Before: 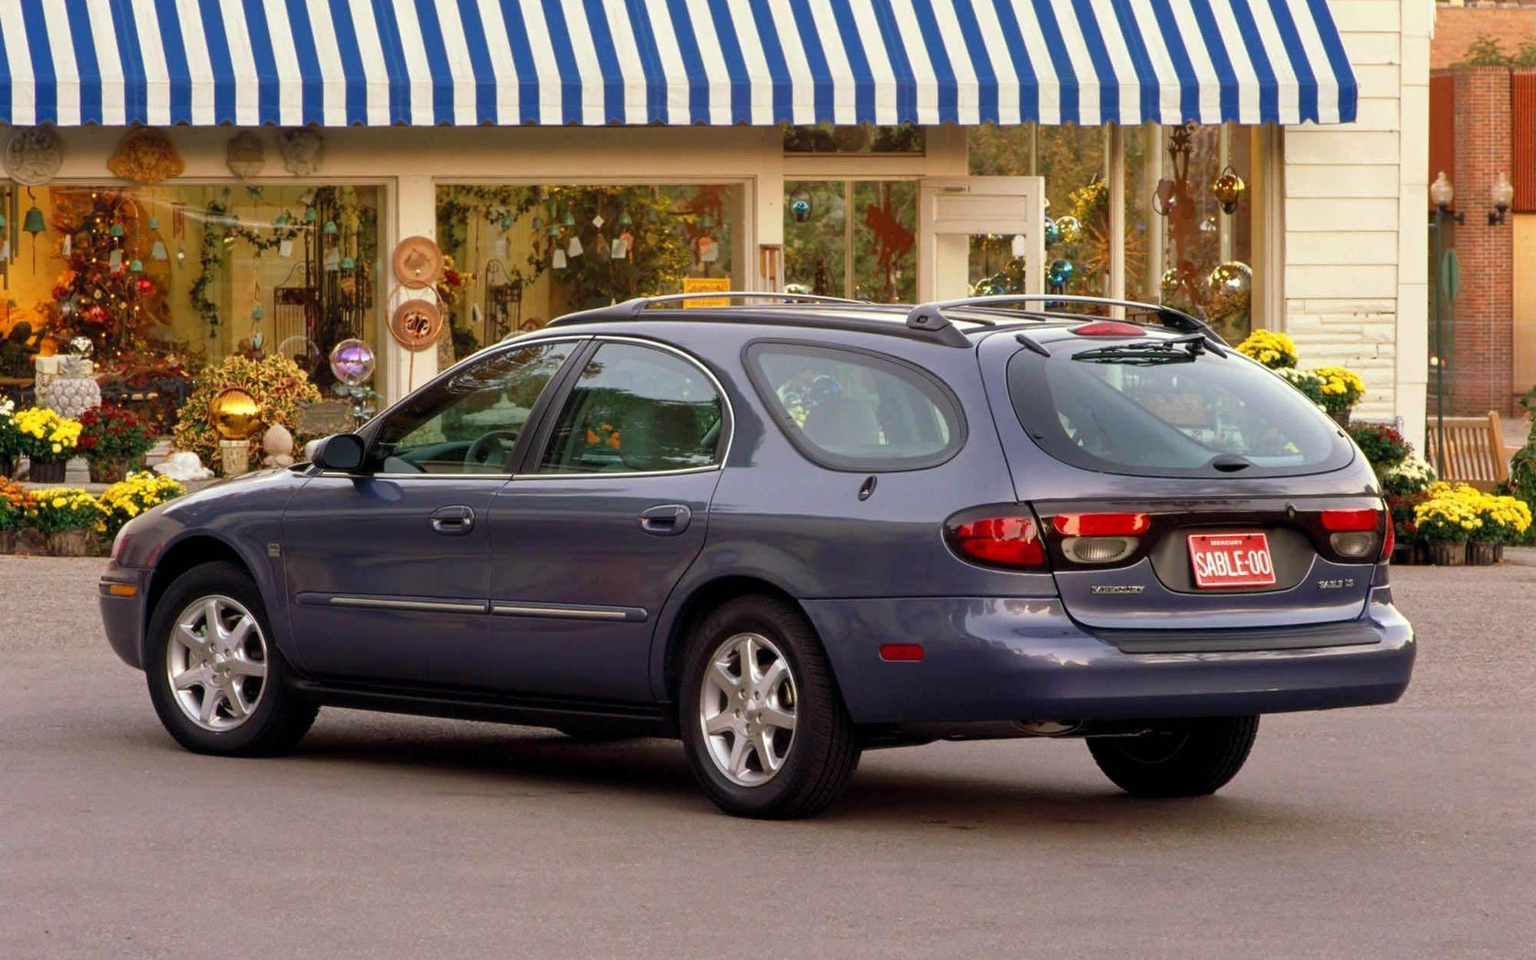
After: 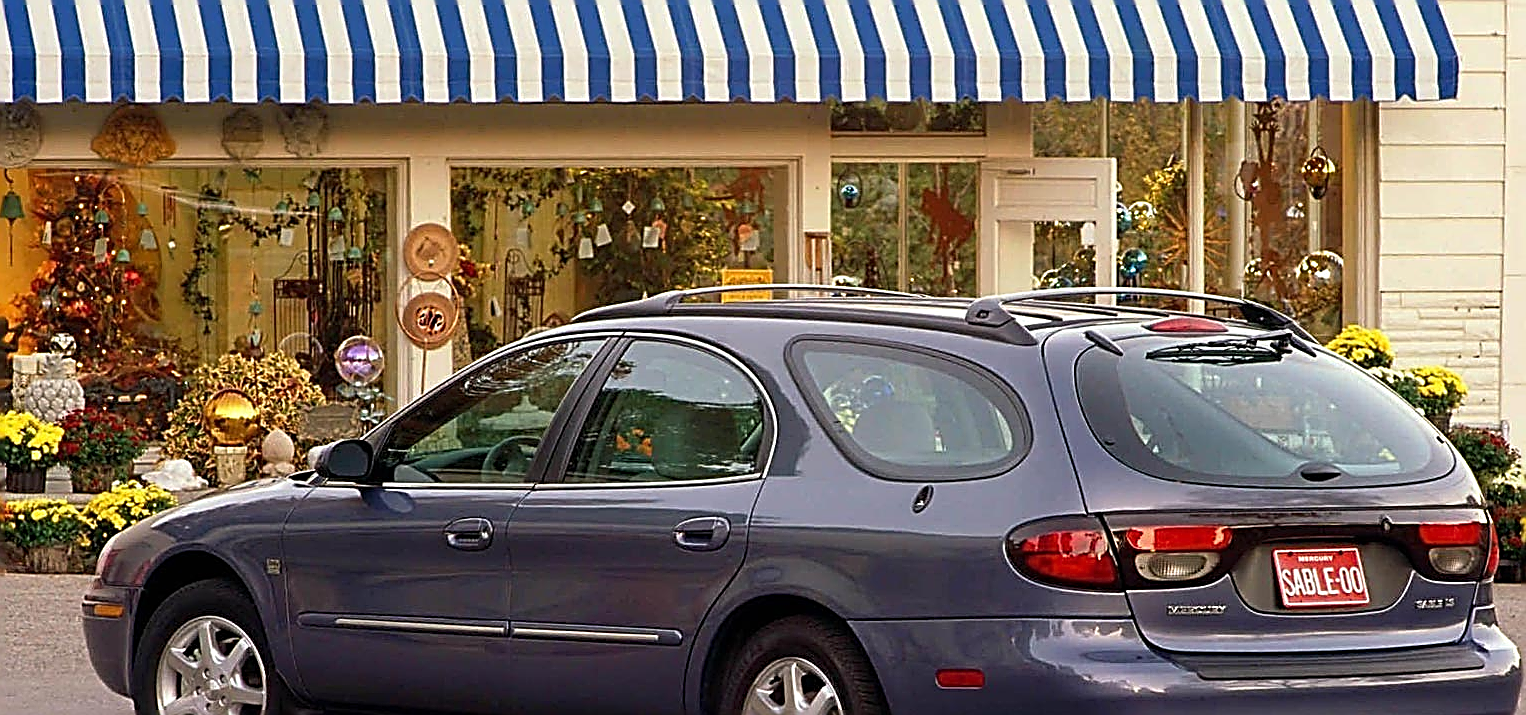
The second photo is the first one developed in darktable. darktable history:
crop: left 1.562%, top 3.403%, right 7.589%, bottom 28.409%
sharpen: amount 1.983
